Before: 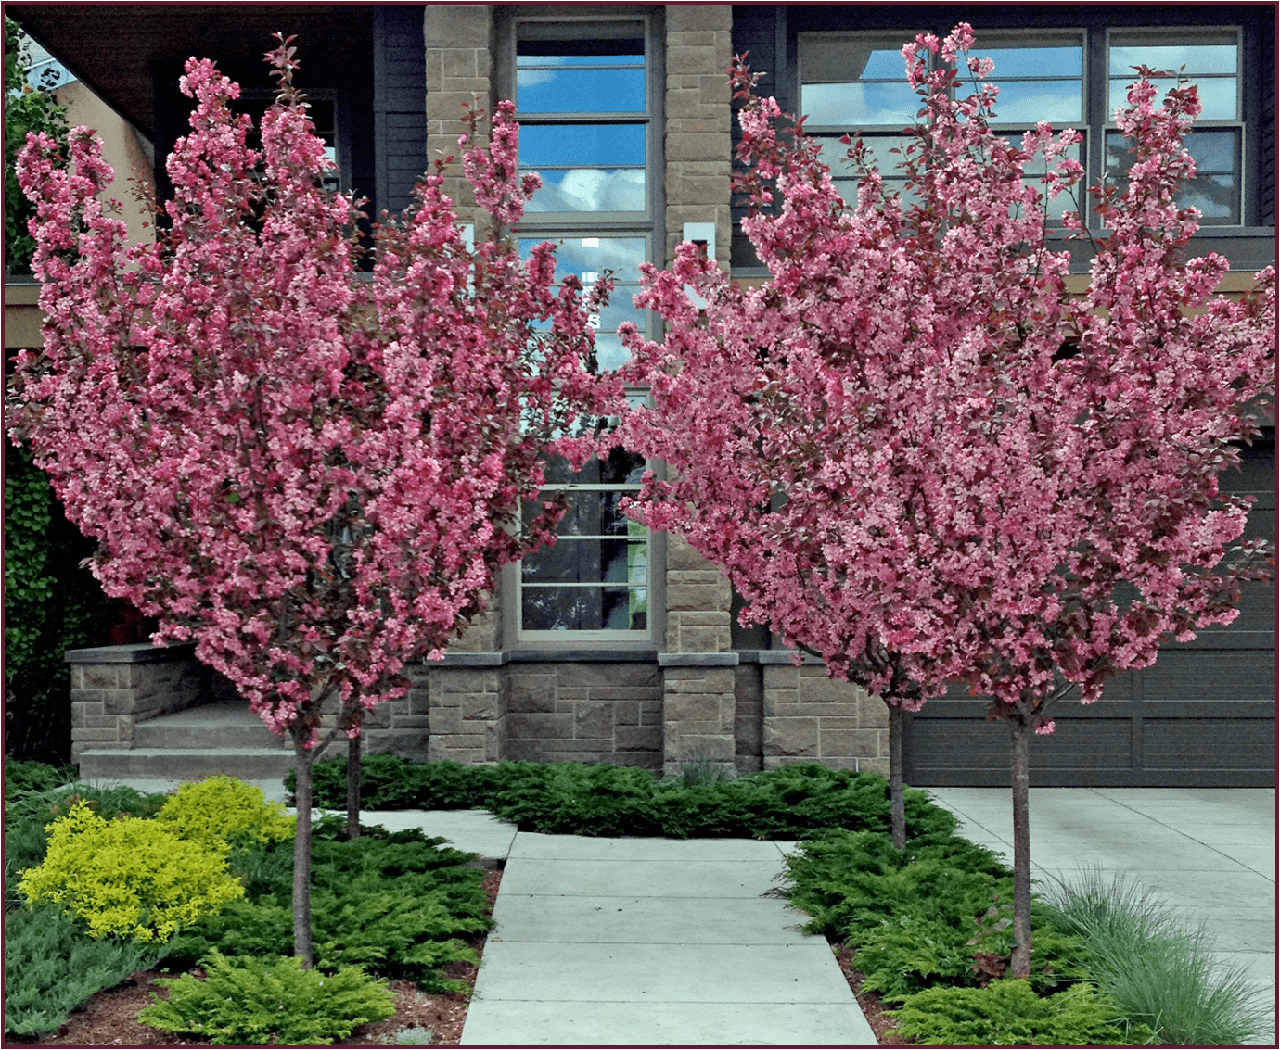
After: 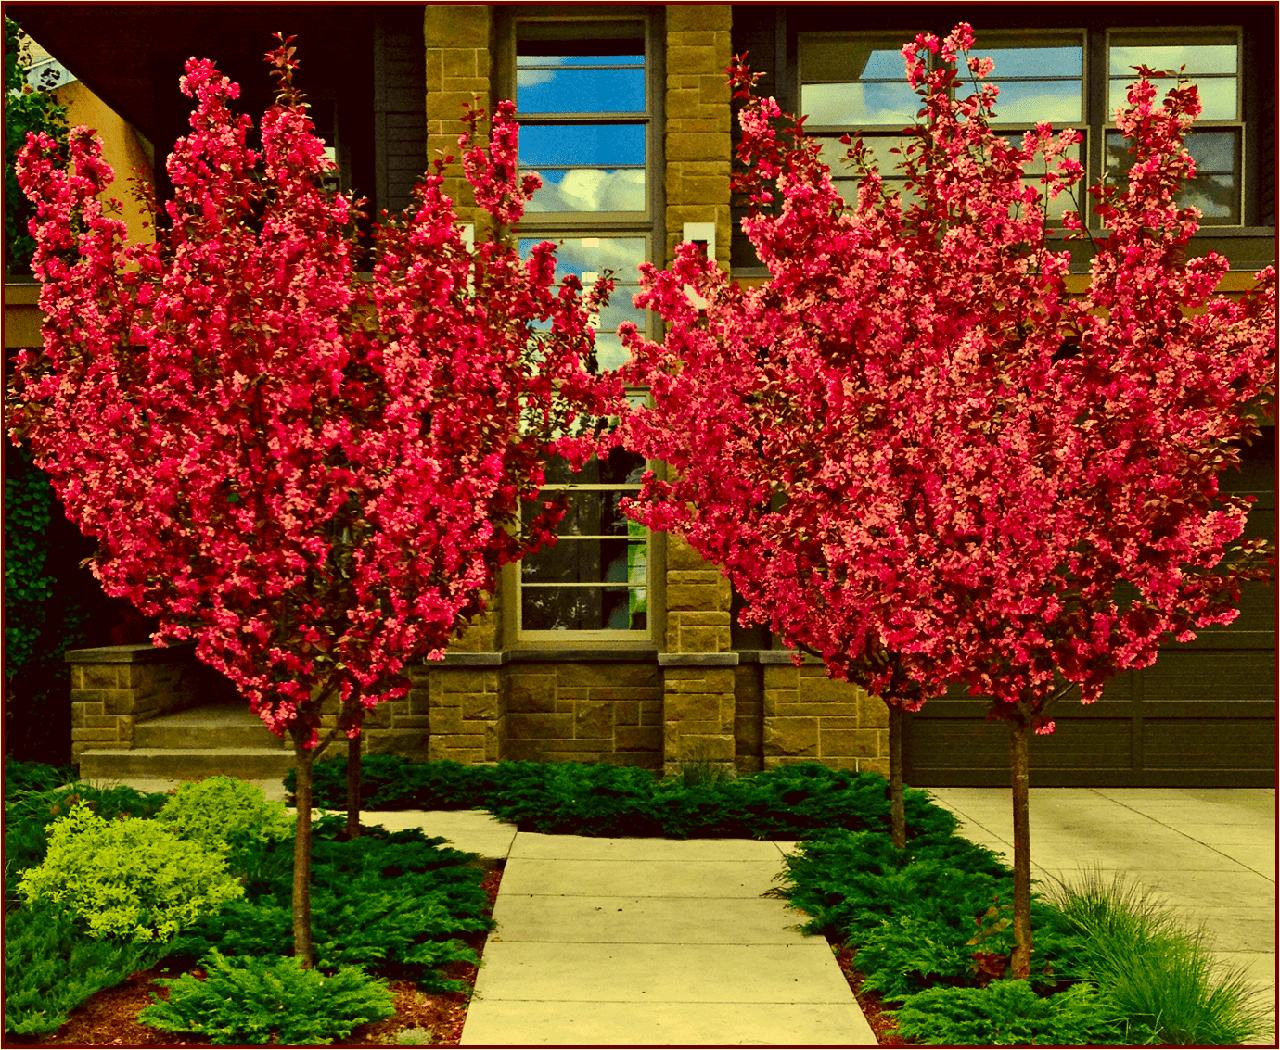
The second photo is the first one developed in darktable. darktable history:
color correction: highlights a* 10.44, highlights b* 30.04, shadows a* 2.73, shadows b* 17.51, saturation 1.72
contrast brightness saturation: contrast 0.19, brightness -0.11, saturation 0.21
